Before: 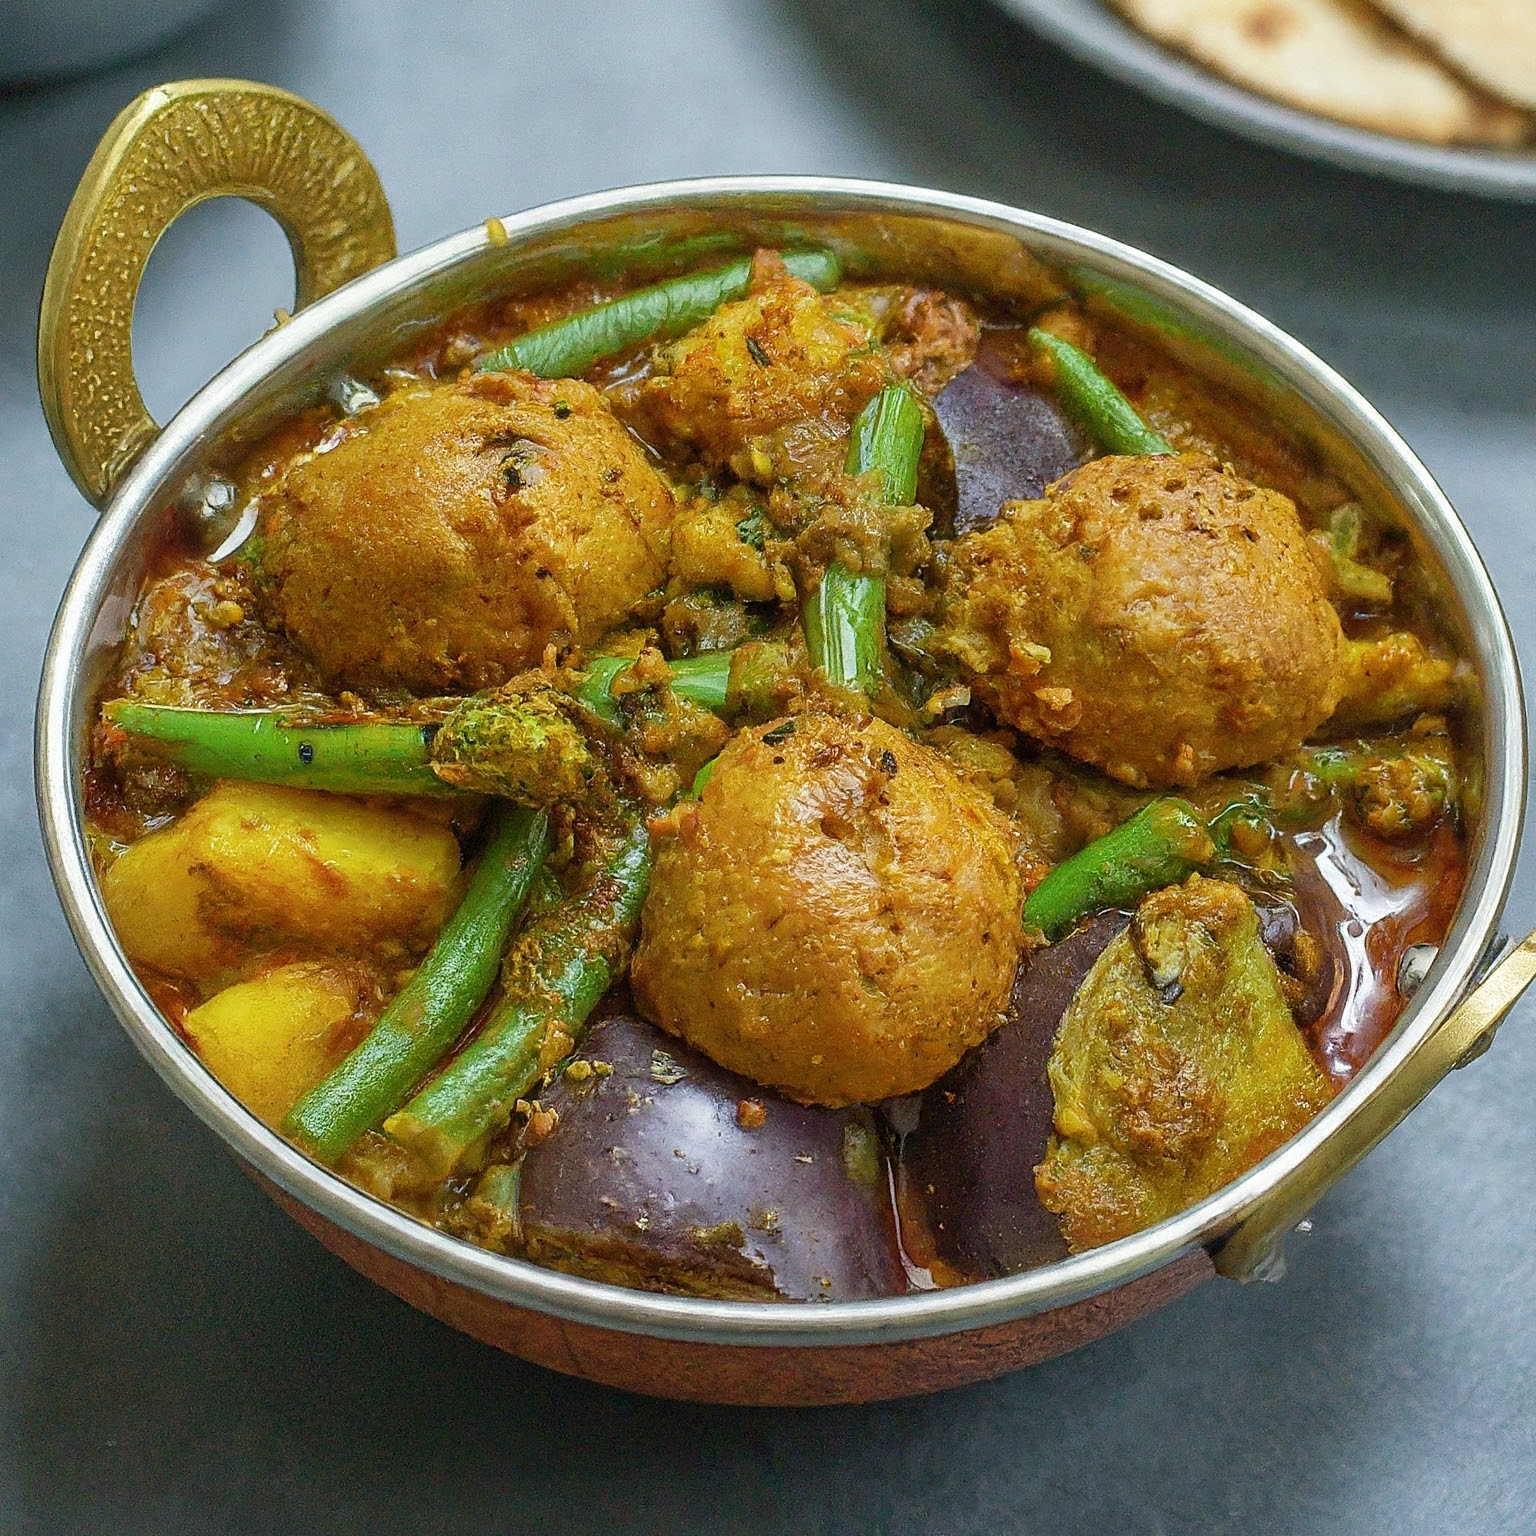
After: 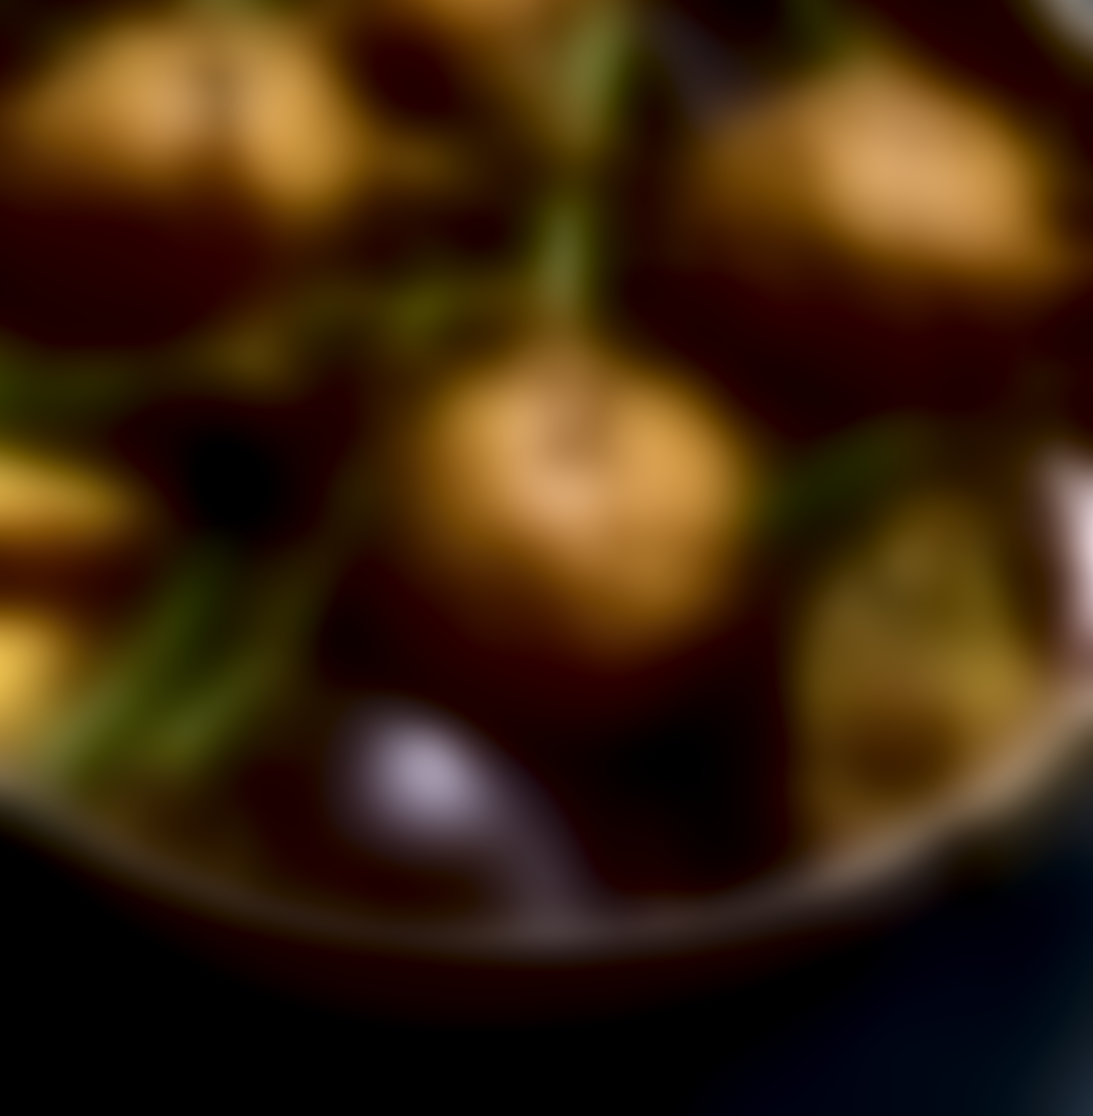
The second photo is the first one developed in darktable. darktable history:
crop: left 16.871%, top 22.857%, right 9.116%
local contrast: highlights 20%, shadows 70%, detail 170%
white balance: red 1.05, blue 1.072
rotate and perspective: rotation -2.12°, lens shift (vertical) 0.009, lens shift (horizontal) -0.008, automatic cropping original format, crop left 0.036, crop right 0.964, crop top 0.05, crop bottom 0.959
exposure: black level correction 0.001, exposure -0.125 EV, compensate exposure bias true, compensate highlight preservation false
lowpass: radius 31.92, contrast 1.72, brightness -0.98, saturation 0.94
color balance rgb: global vibrance 0.5%
